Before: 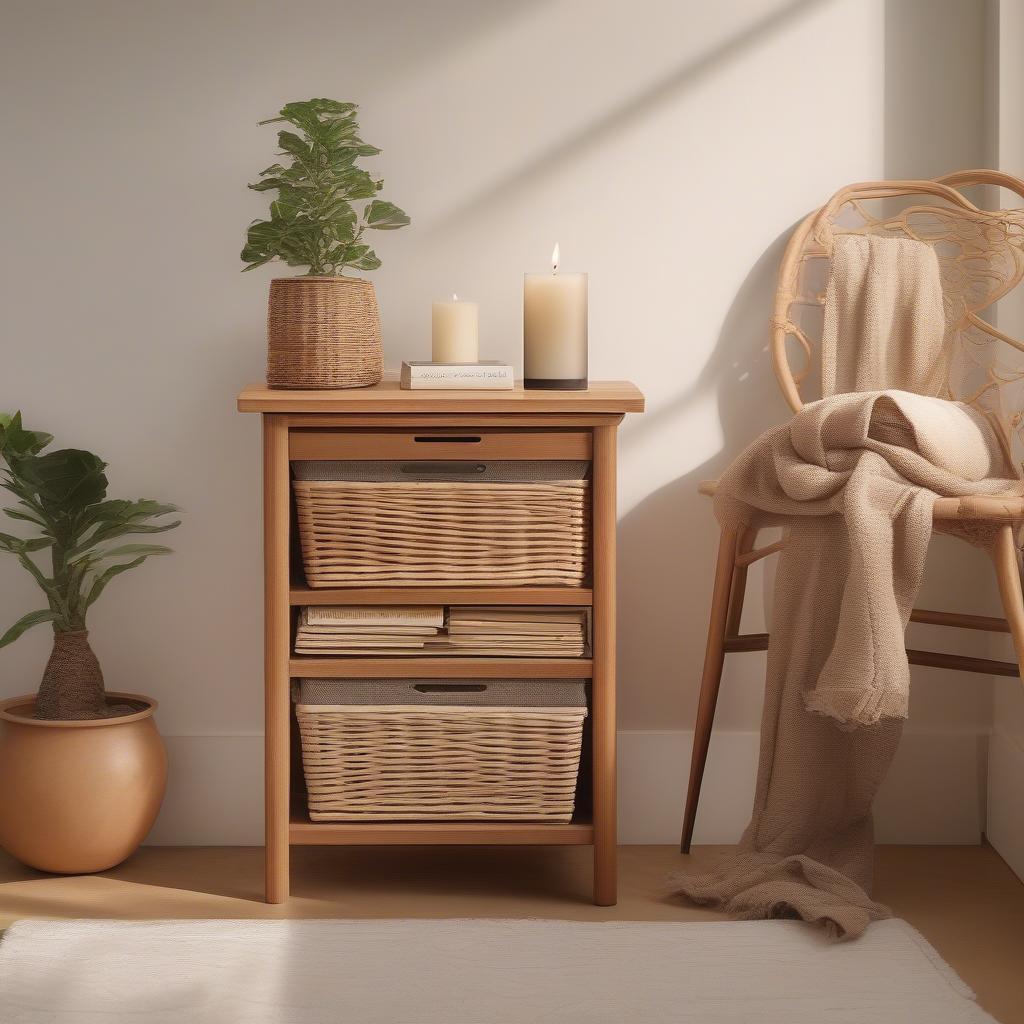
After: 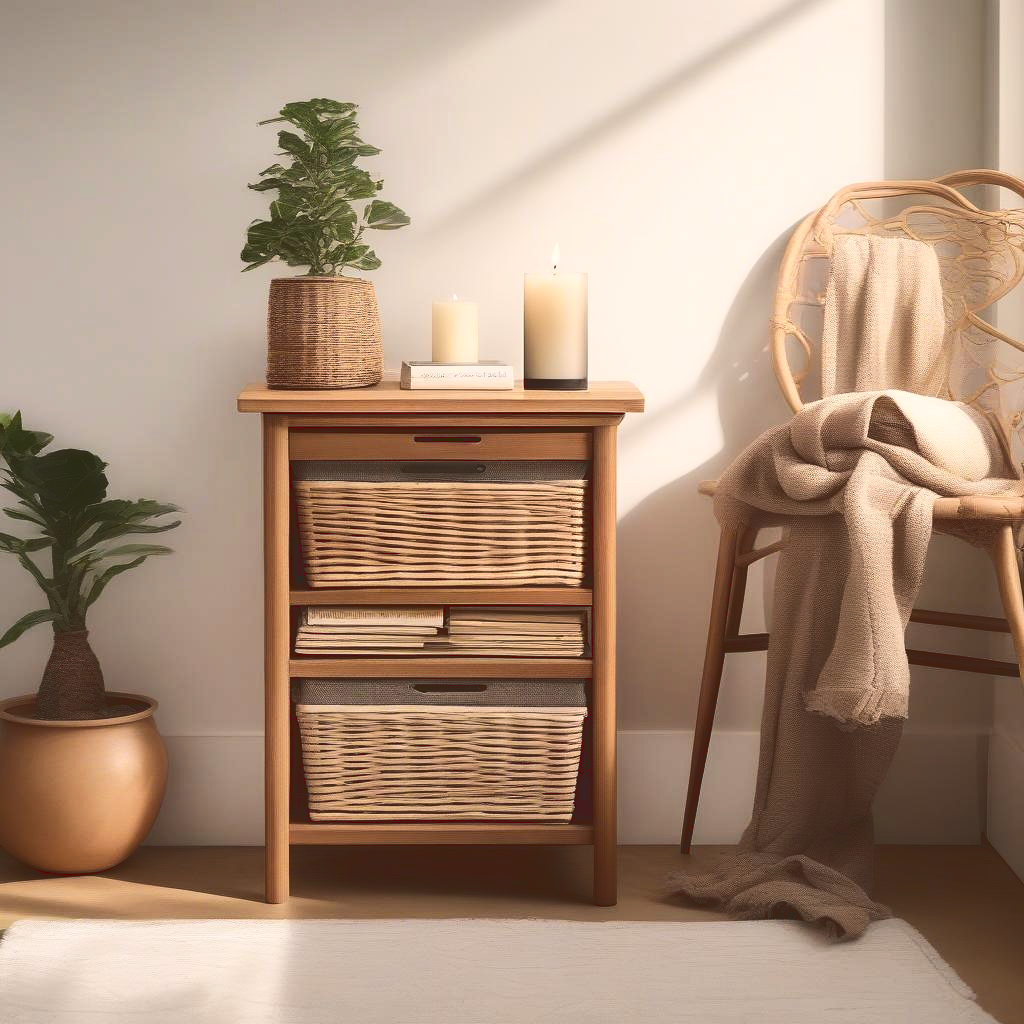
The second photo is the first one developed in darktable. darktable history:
tone curve: curves: ch0 [(0, 0) (0.003, 0.156) (0.011, 0.156) (0.025, 0.161) (0.044, 0.161) (0.069, 0.161) (0.1, 0.166) (0.136, 0.168) (0.177, 0.179) (0.224, 0.202) (0.277, 0.241) (0.335, 0.296) (0.399, 0.378) (0.468, 0.484) (0.543, 0.604) (0.623, 0.728) (0.709, 0.822) (0.801, 0.918) (0.898, 0.98) (1, 1)], color space Lab, linked channels, preserve colors none
